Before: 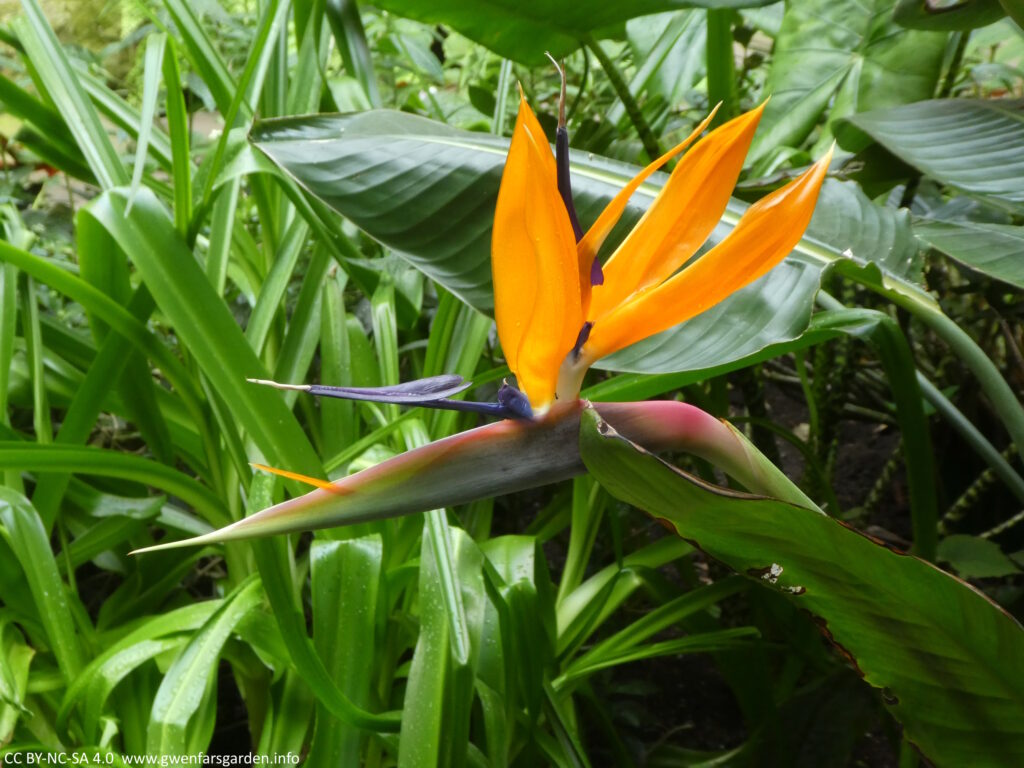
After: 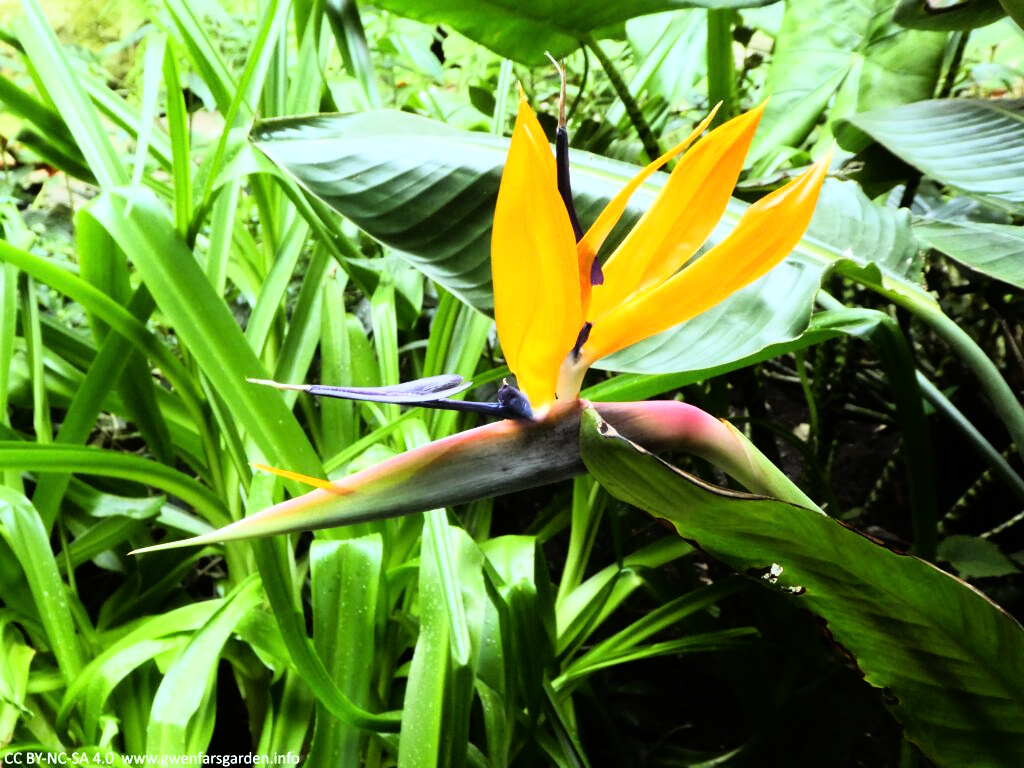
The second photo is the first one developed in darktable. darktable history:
rgb curve: curves: ch0 [(0, 0) (0.21, 0.15) (0.24, 0.21) (0.5, 0.75) (0.75, 0.96) (0.89, 0.99) (1, 1)]; ch1 [(0, 0.02) (0.21, 0.13) (0.25, 0.2) (0.5, 0.67) (0.75, 0.9) (0.89, 0.97) (1, 1)]; ch2 [(0, 0.02) (0.21, 0.13) (0.25, 0.2) (0.5, 0.67) (0.75, 0.9) (0.89, 0.97) (1, 1)], compensate middle gray true
white balance: red 0.967, blue 1.049
